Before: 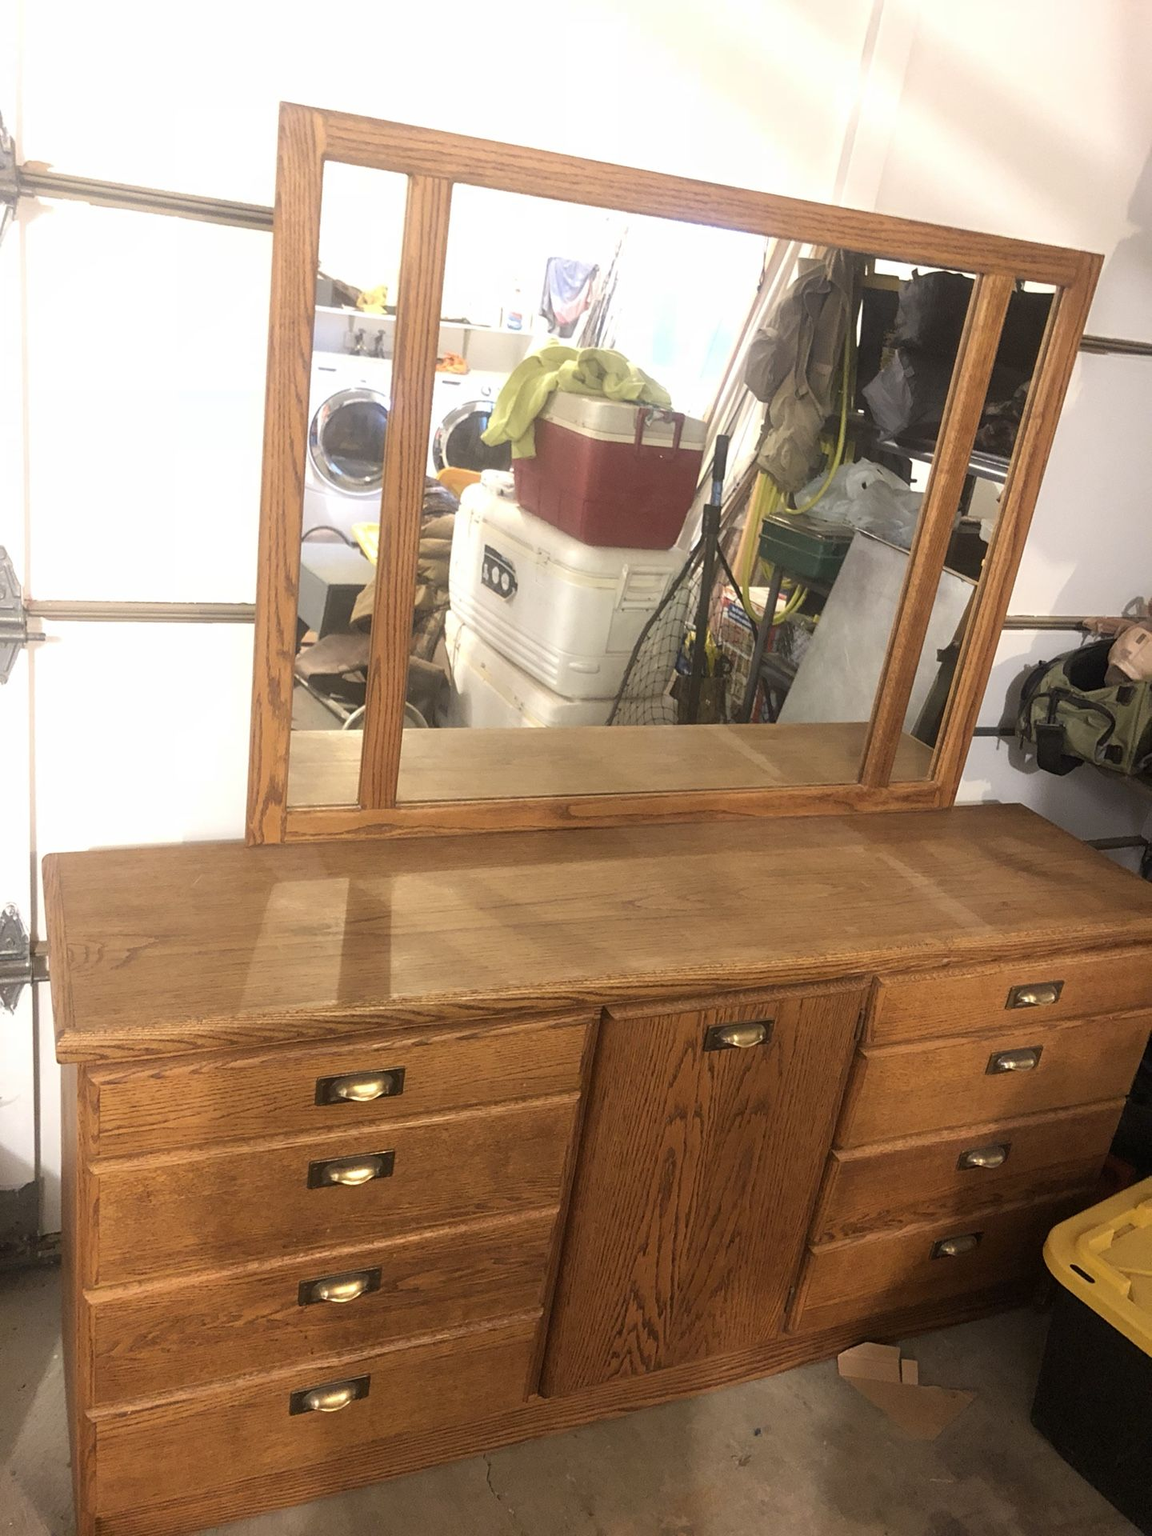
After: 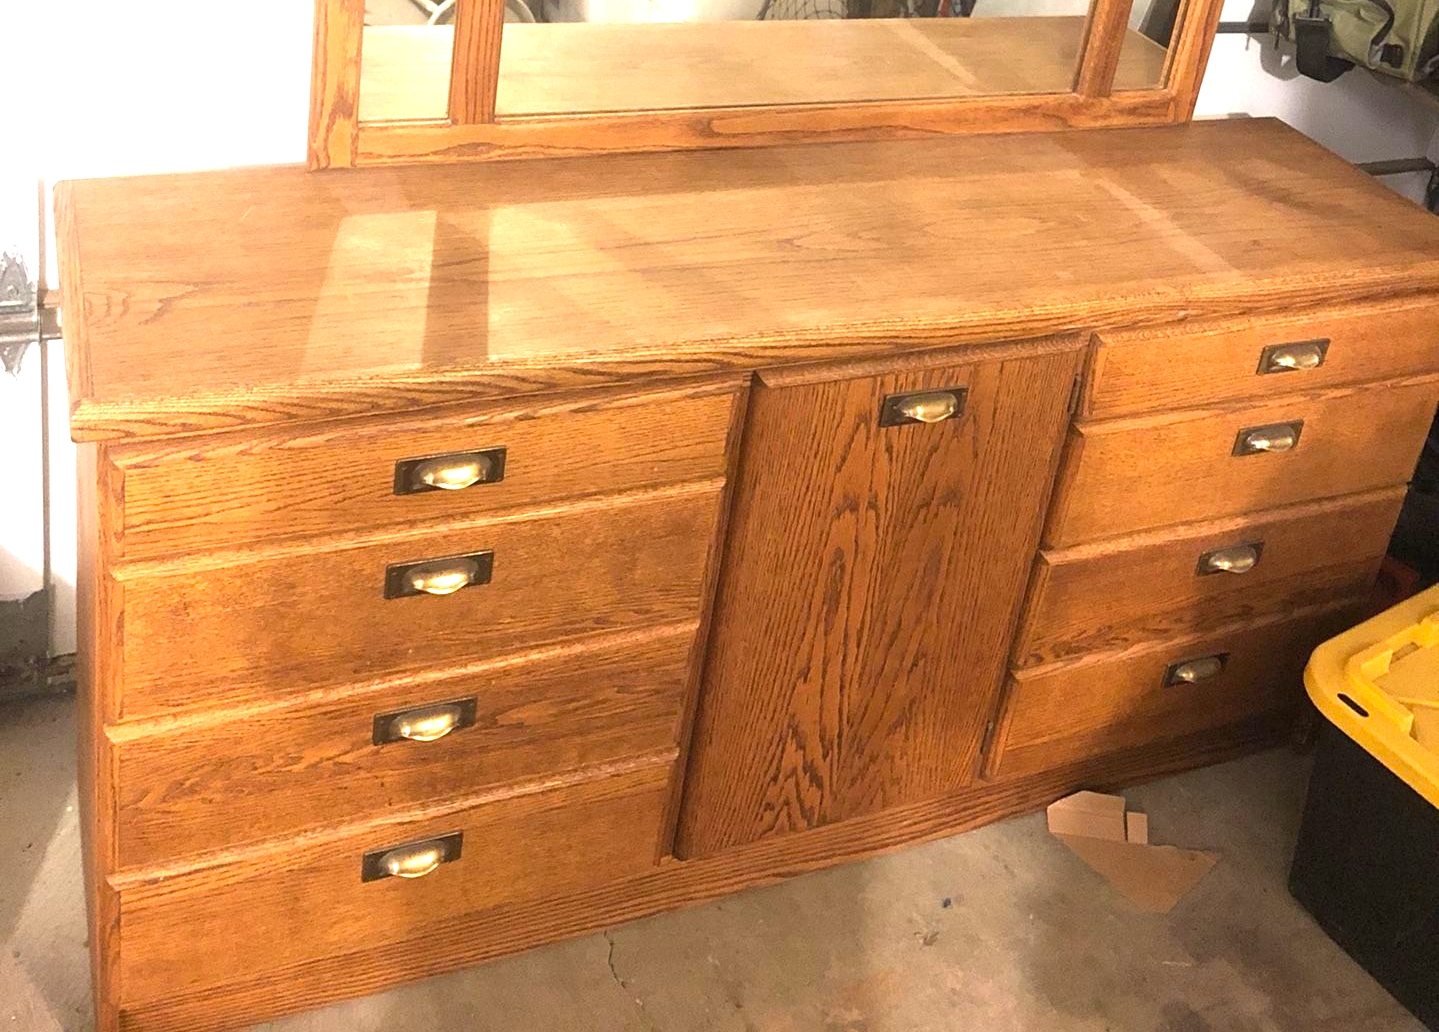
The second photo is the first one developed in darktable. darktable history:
exposure: black level correction 0, exposure 1.2 EV, compensate exposure bias true, compensate highlight preservation false
tone equalizer: on, module defaults
crop and rotate: top 46.237%
